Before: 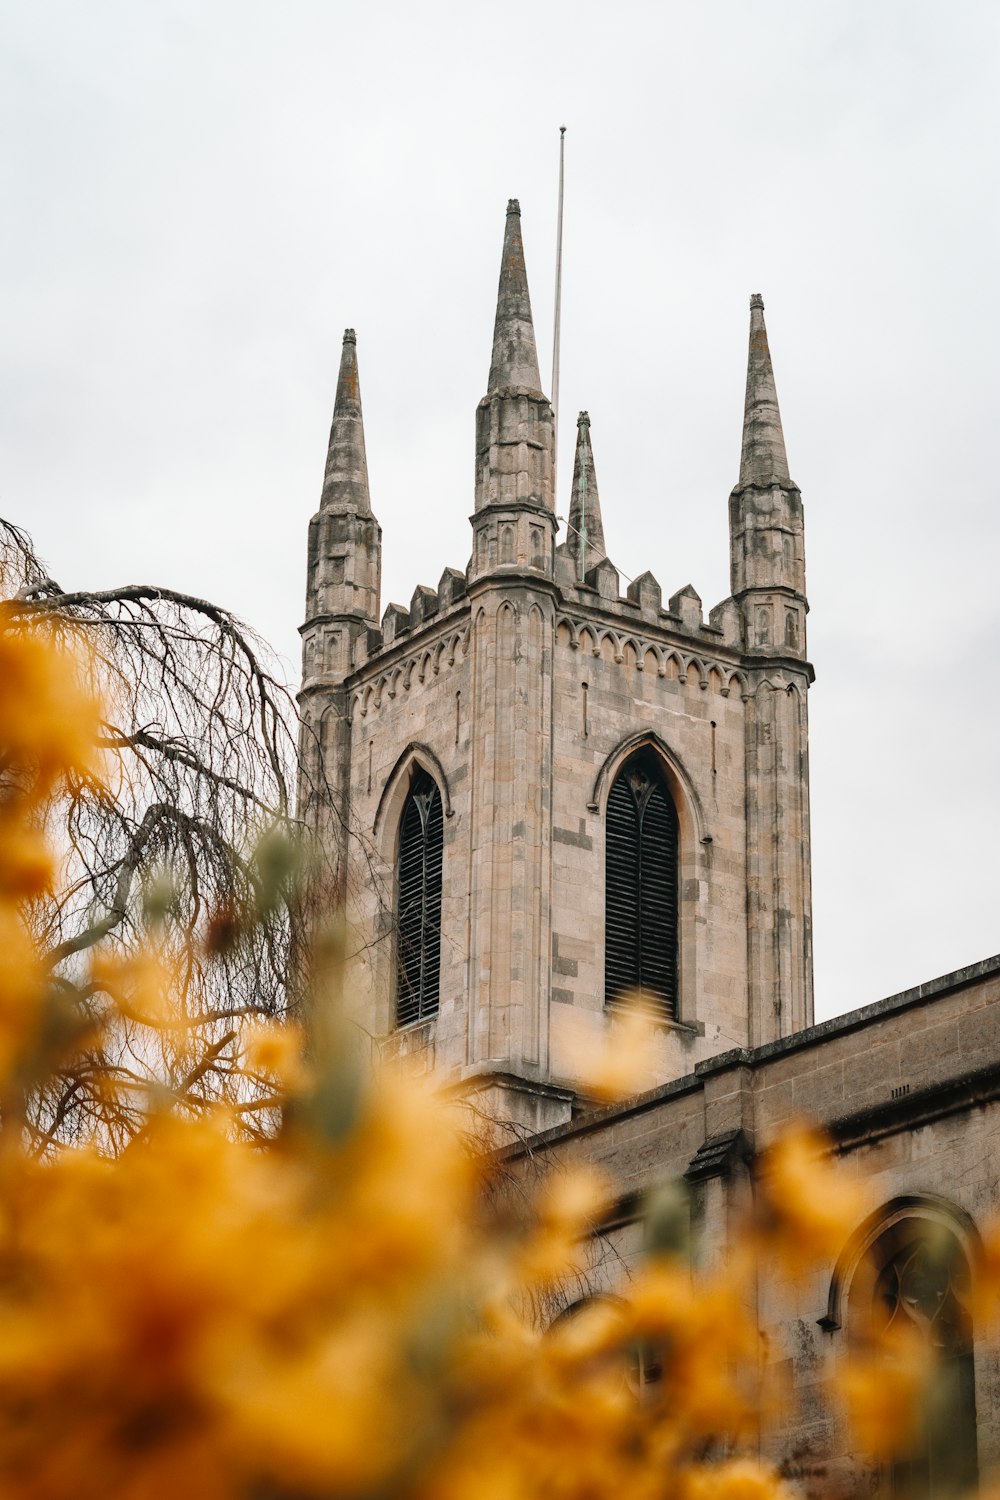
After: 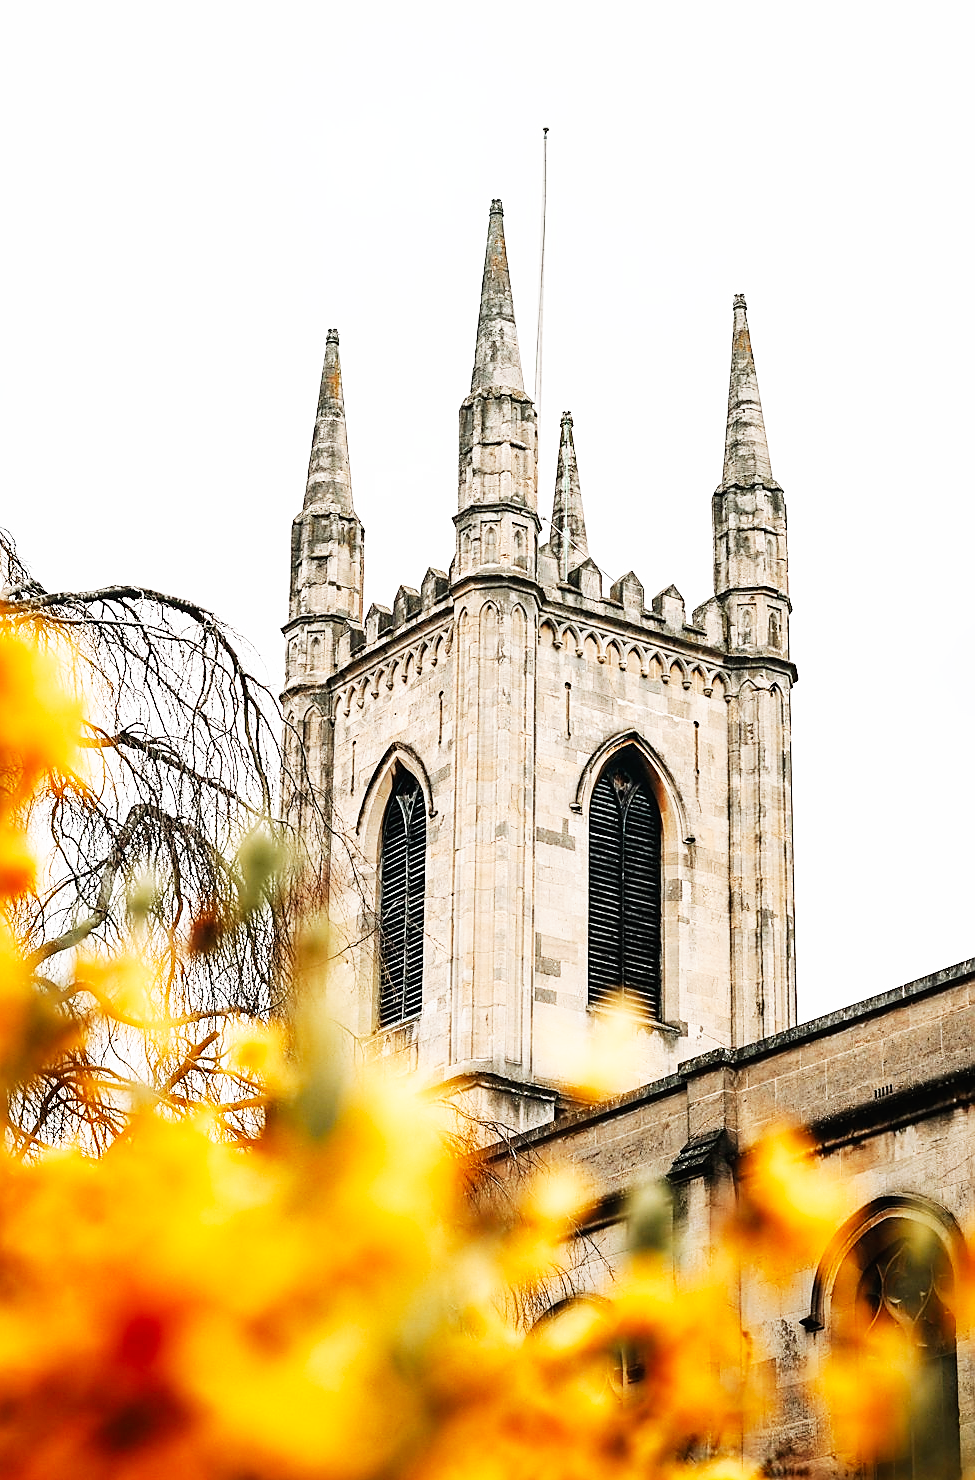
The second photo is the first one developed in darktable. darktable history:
crop and rotate: left 1.774%, right 0.633%, bottom 1.28%
sharpen: radius 1.4, amount 1.25, threshold 0.7
base curve: curves: ch0 [(0, 0) (0.007, 0.004) (0.027, 0.03) (0.046, 0.07) (0.207, 0.54) (0.442, 0.872) (0.673, 0.972) (1, 1)], preserve colors none
